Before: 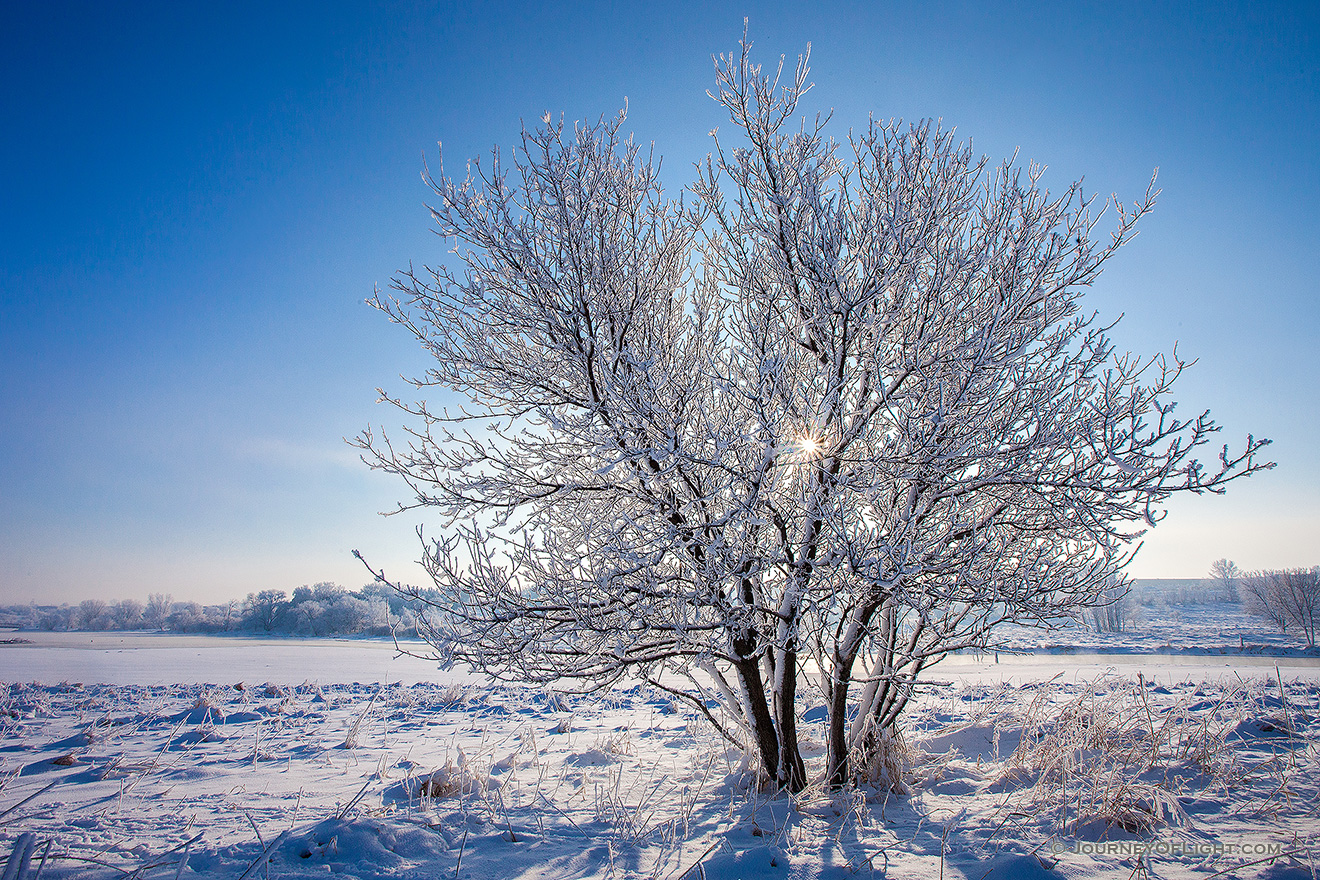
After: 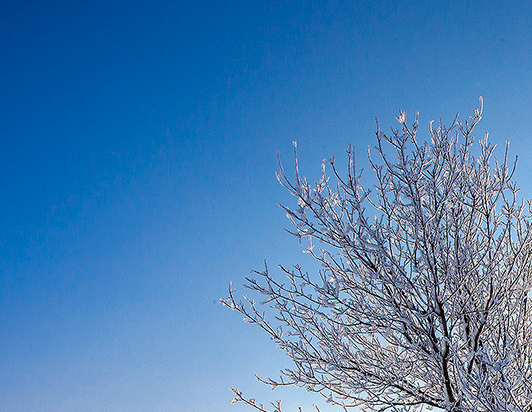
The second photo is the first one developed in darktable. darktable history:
crop and rotate: left 11.022%, top 0.076%, right 48.61%, bottom 53.015%
haze removal: compatibility mode true, adaptive false
